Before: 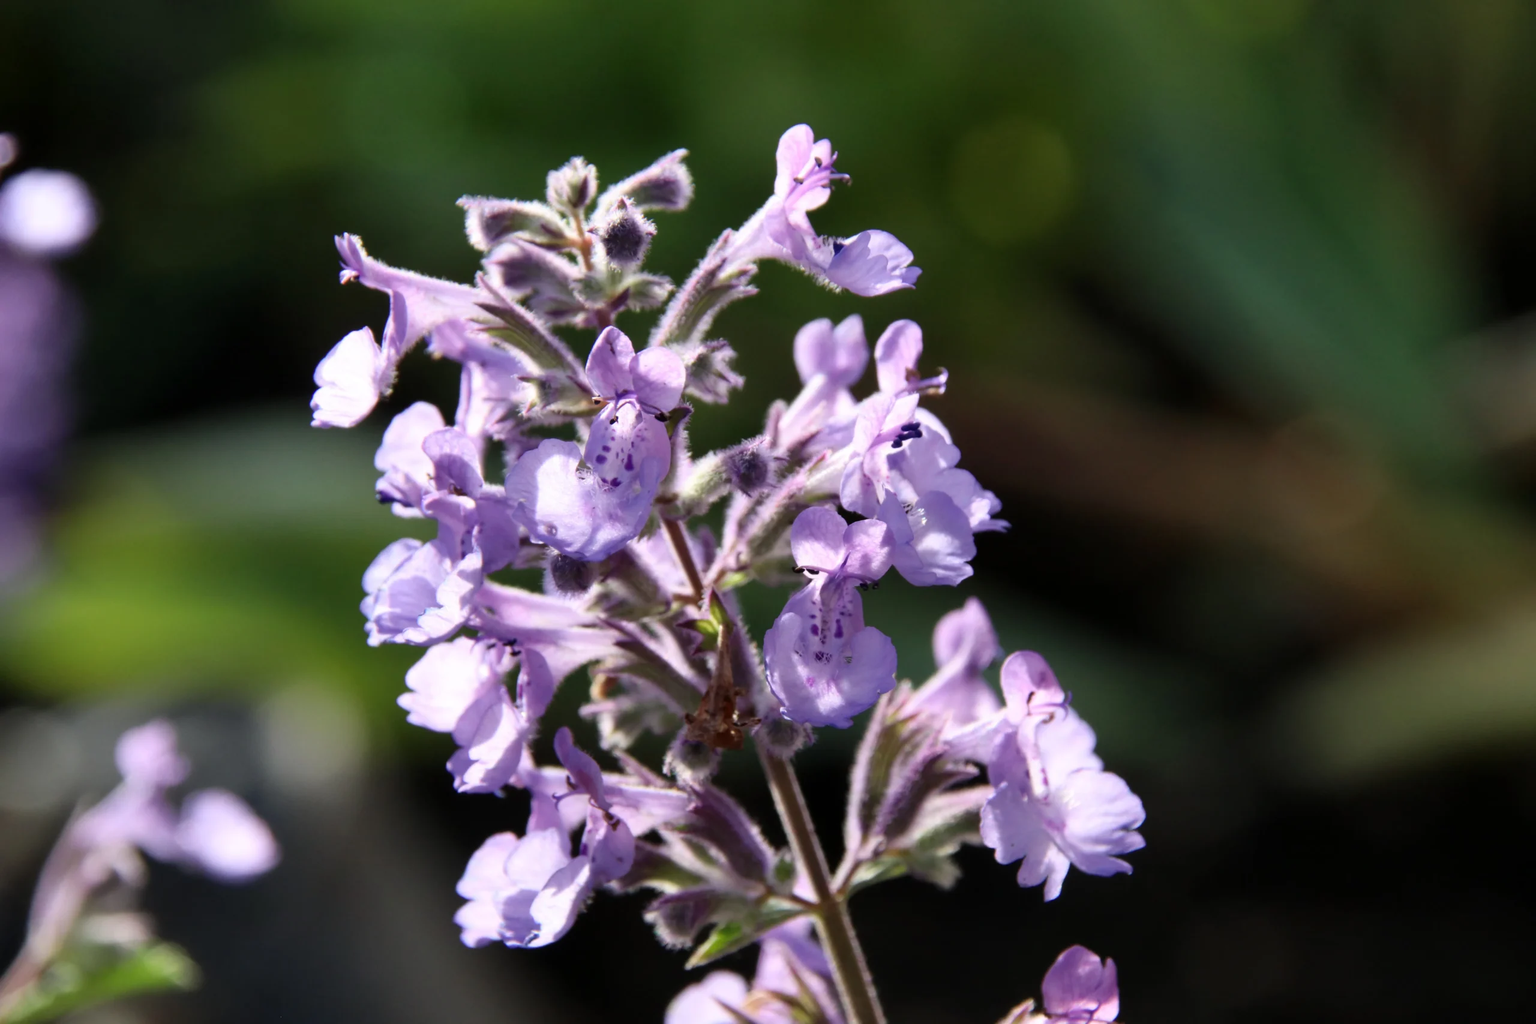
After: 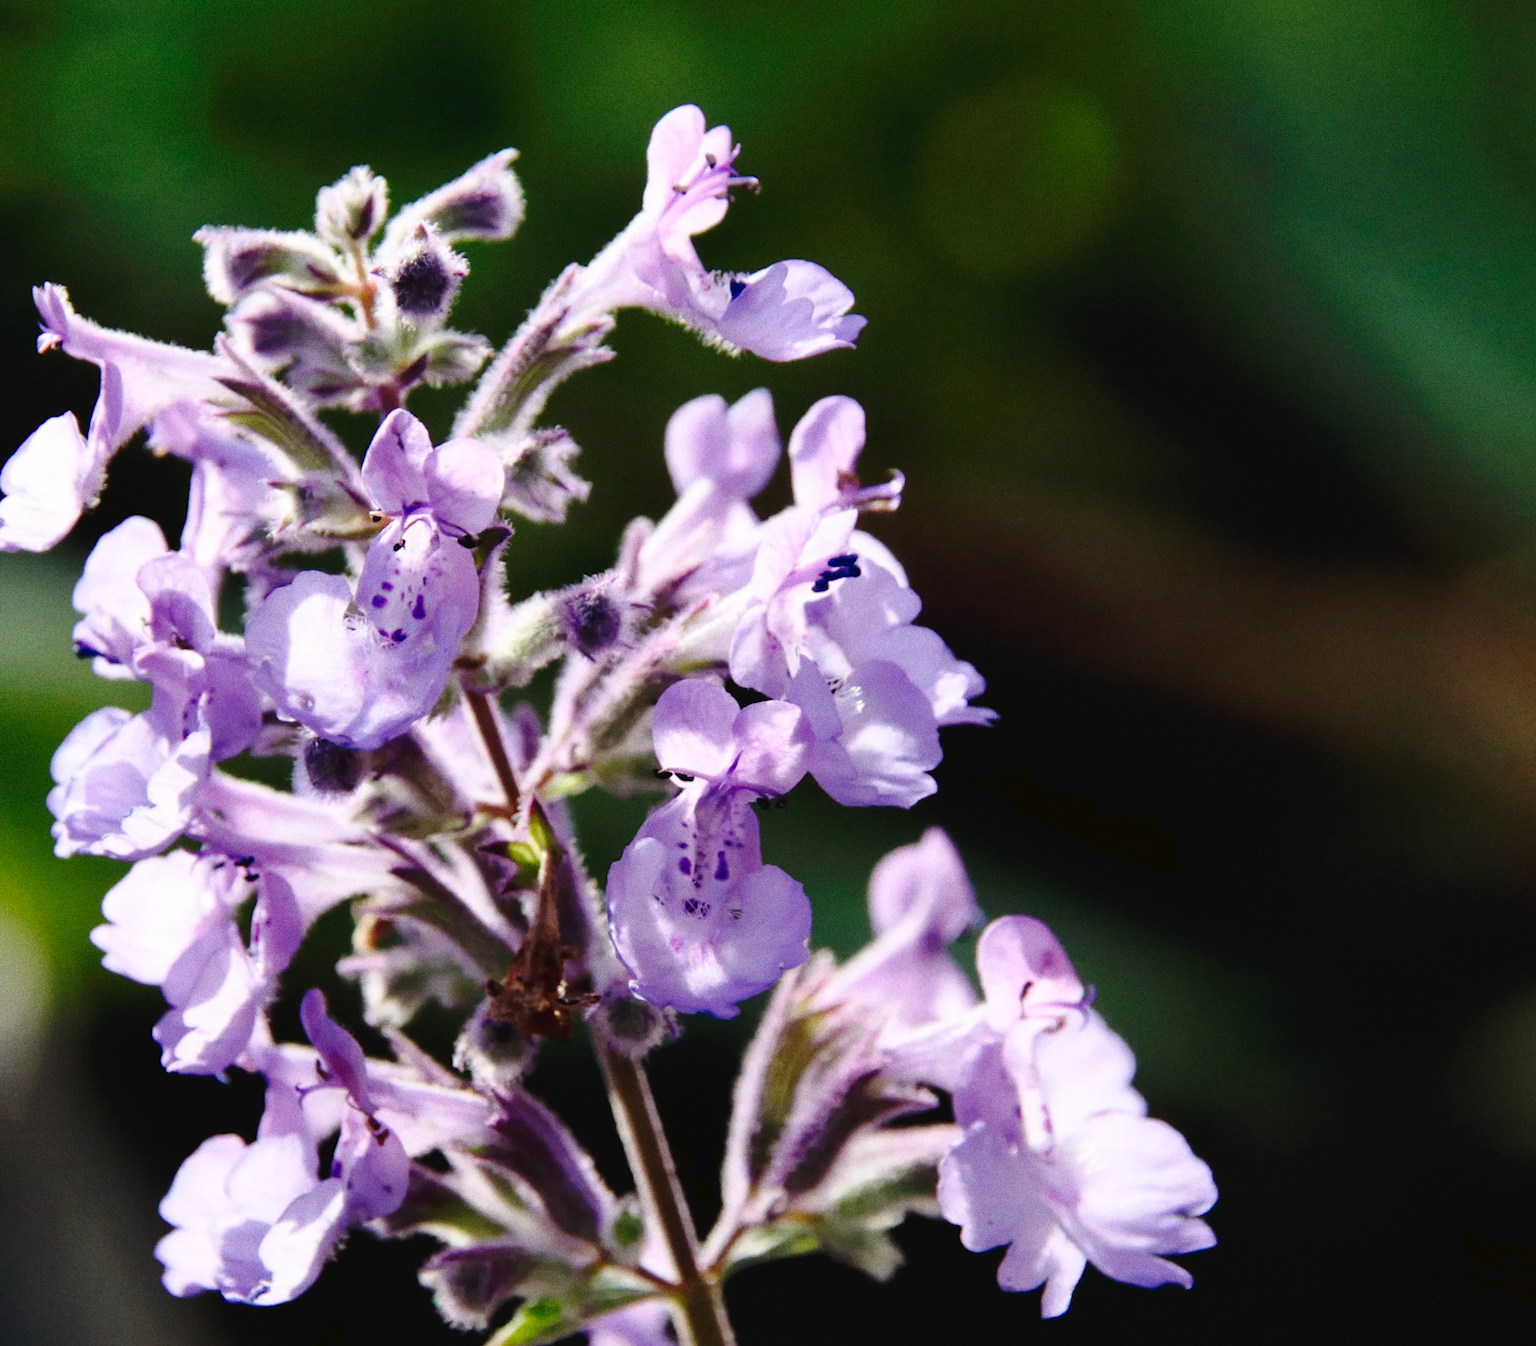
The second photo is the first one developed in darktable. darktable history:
grain: on, module defaults
crop: left 15.419%, right 17.914%
rotate and perspective: rotation 1.69°, lens shift (vertical) -0.023, lens shift (horizontal) -0.291, crop left 0.025, crop right 0.988, crop top 0.092, crop bottom 0.842
tone curve: curves: ch0 [(0, 0) (0.003, 0.03) (0.011, 0.032) (0.025, 0.035) (0.044, 0.038) (0.069, 0.041) (0.1, 0.058) (0.136, 0.091) (0.177, 0.133) (0.224, 0.181) (0.277, 0.268) (0.335, 0.363) (0.399, 0.461) (0.468, 0.554) (0.543, 0.633) (0.623, 0.709) (0.709, 0.784) (0.801, 0.869) (0.898, 0.938) (1, 1)], preserve colors none
